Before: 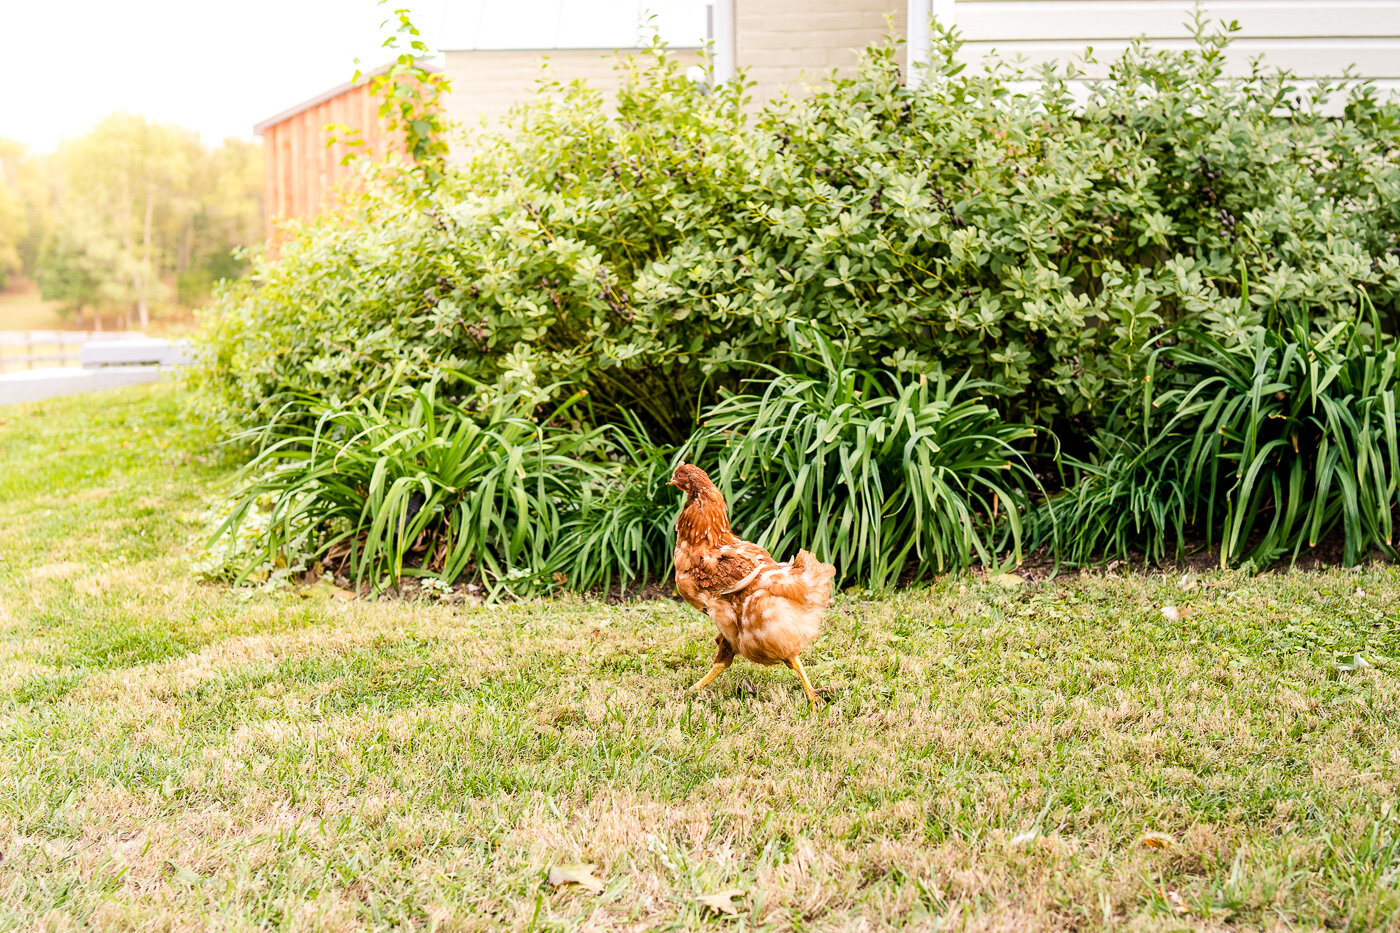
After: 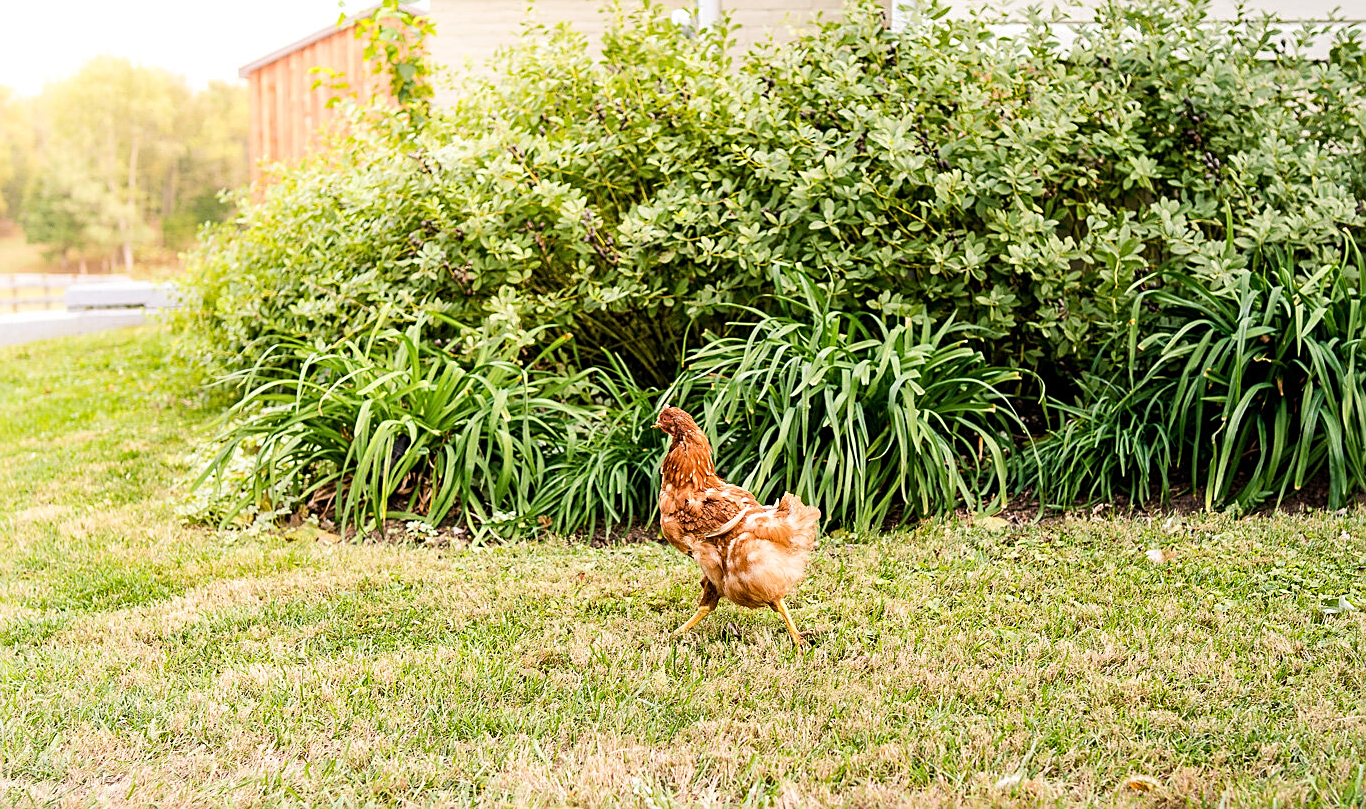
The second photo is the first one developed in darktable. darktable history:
sharpen: on, module defaults
crop: left 1.08%, top 6.179%, right 1.333%, bottom 7.047%
